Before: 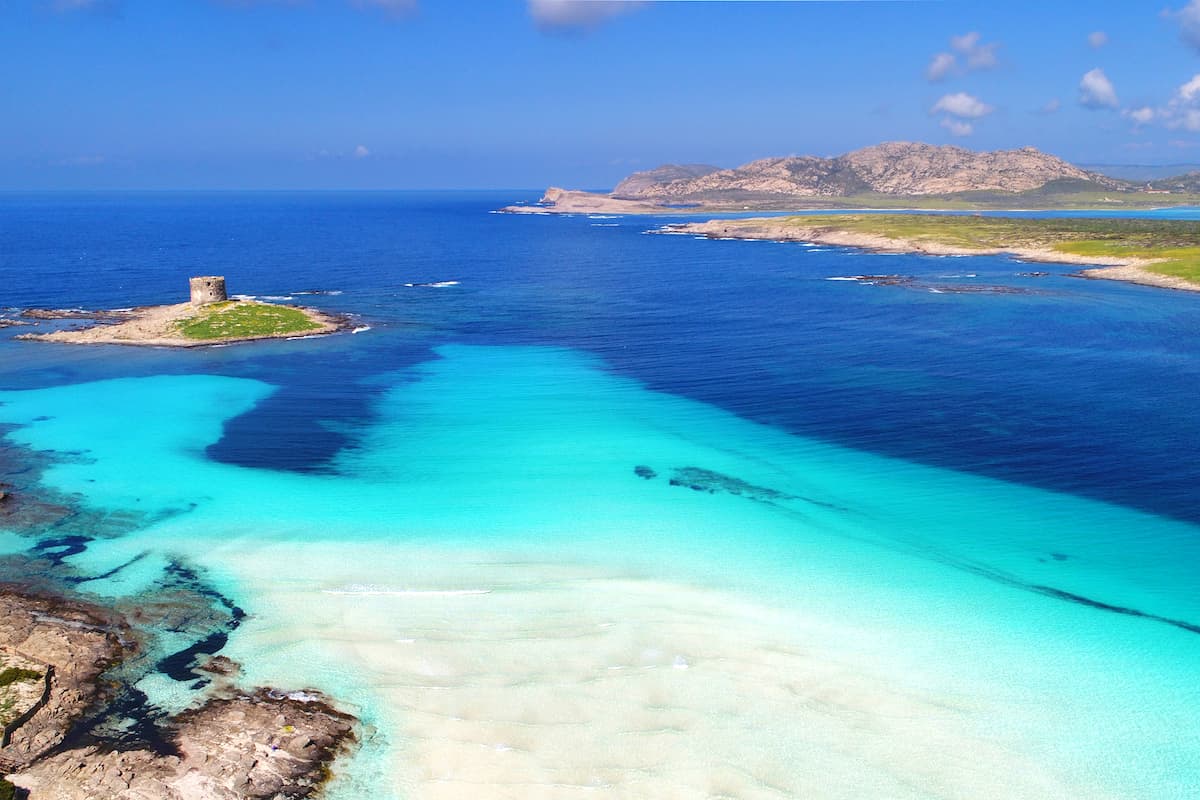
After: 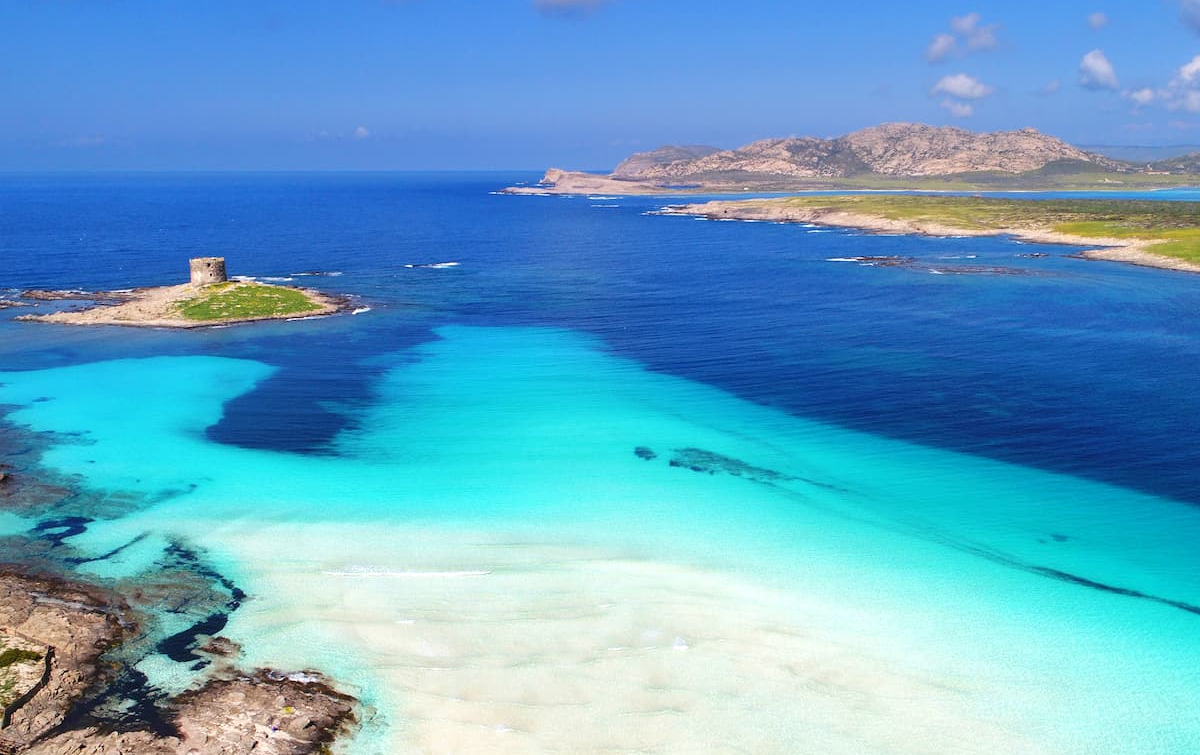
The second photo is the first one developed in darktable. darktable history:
crop and rotate: top 2.507%, bottom 3.069%
